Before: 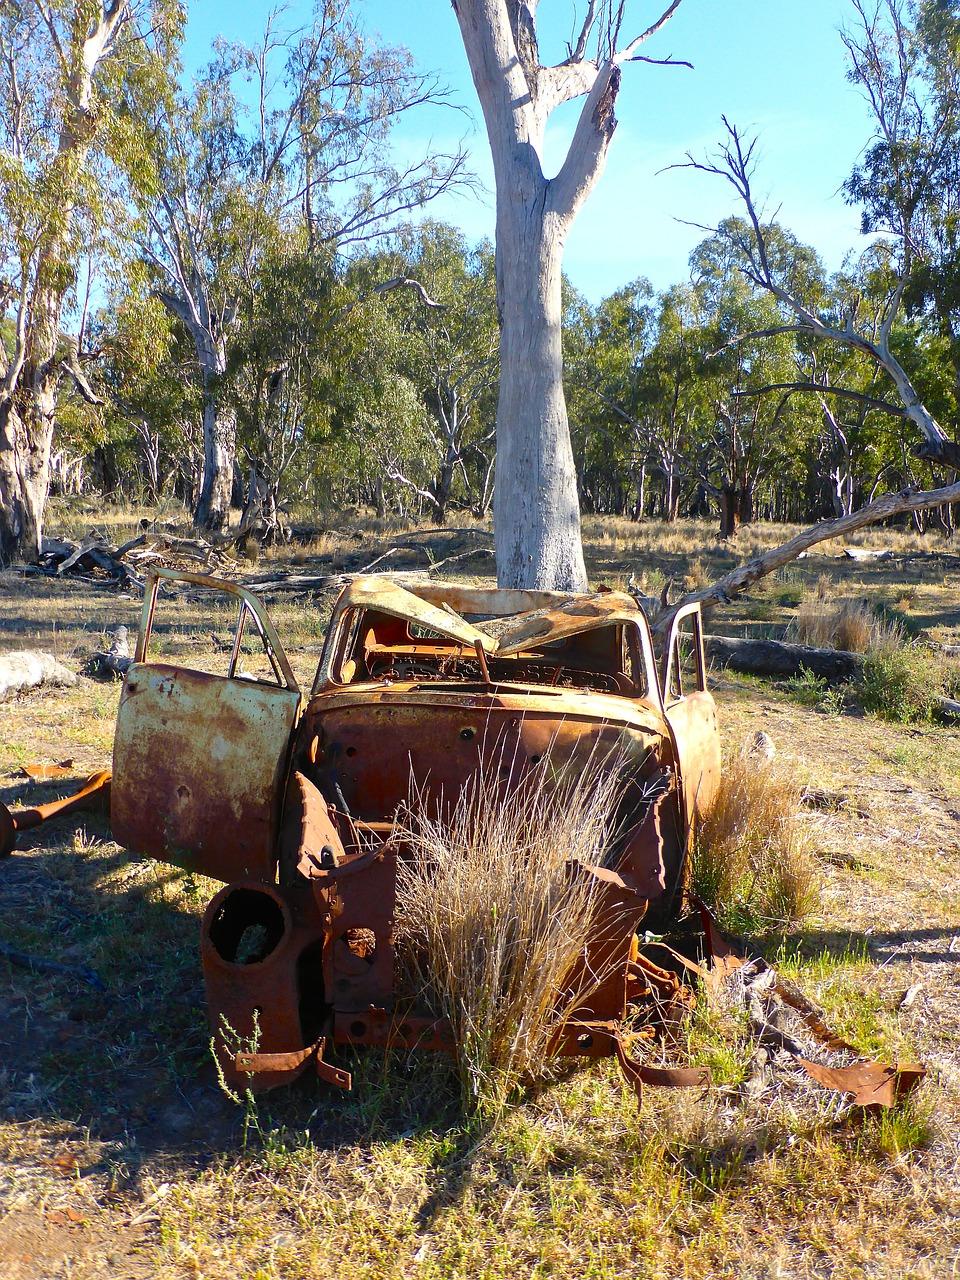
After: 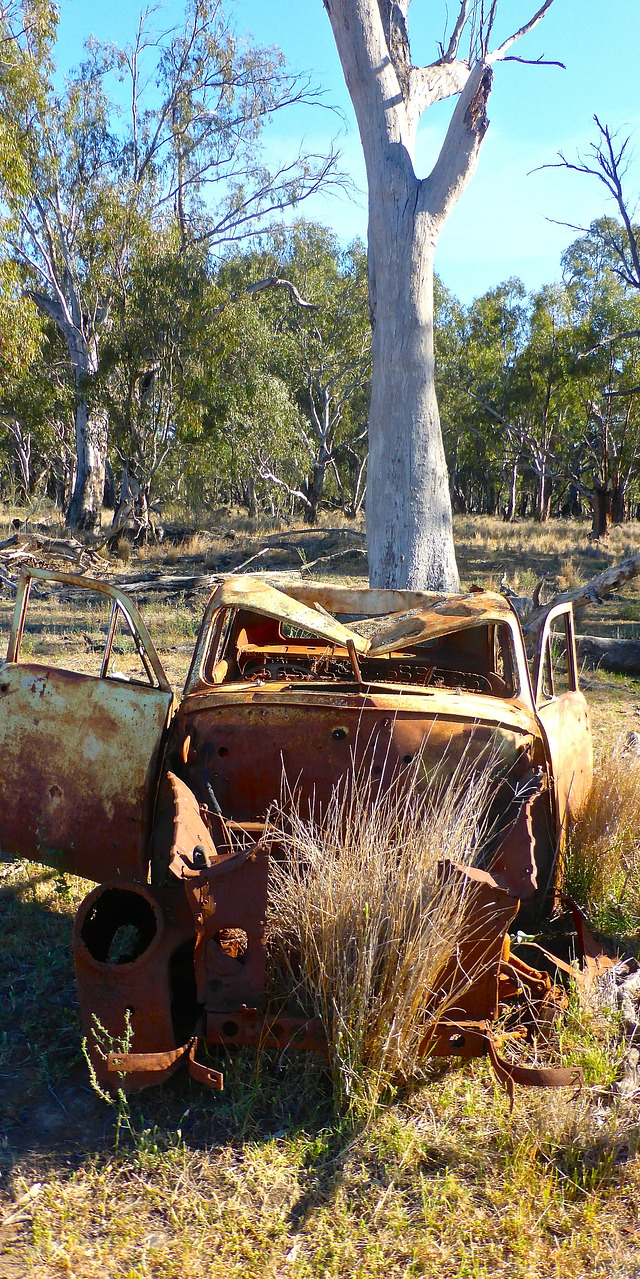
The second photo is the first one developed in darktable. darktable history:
crop and rotate: left 13.355%, right 19.974%
